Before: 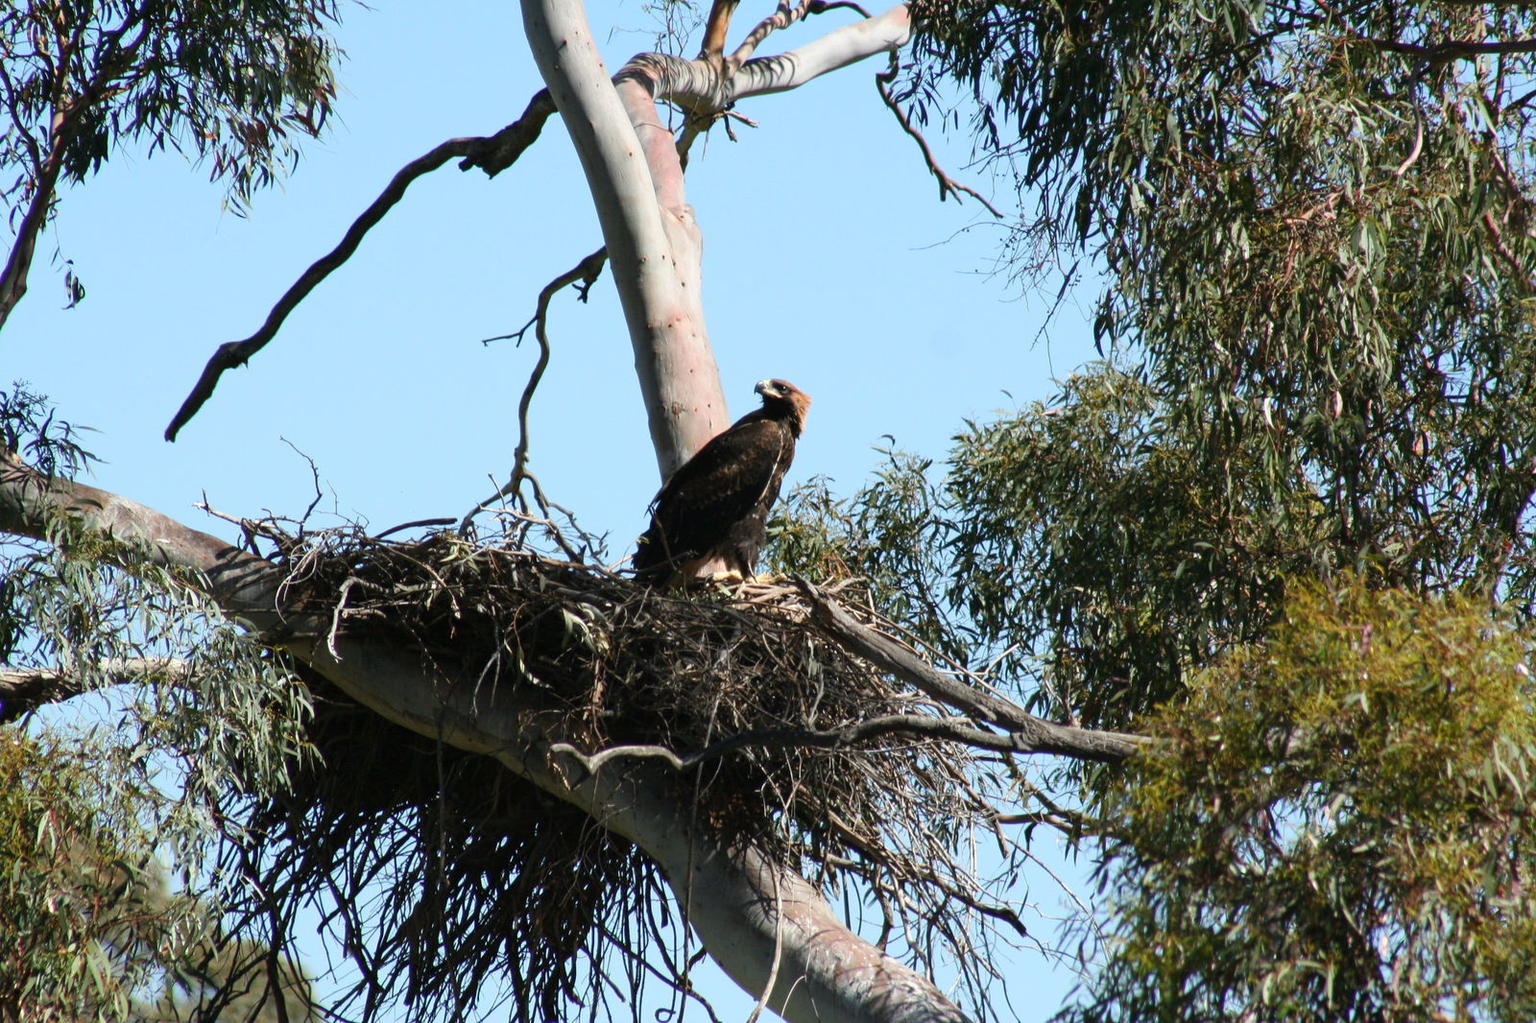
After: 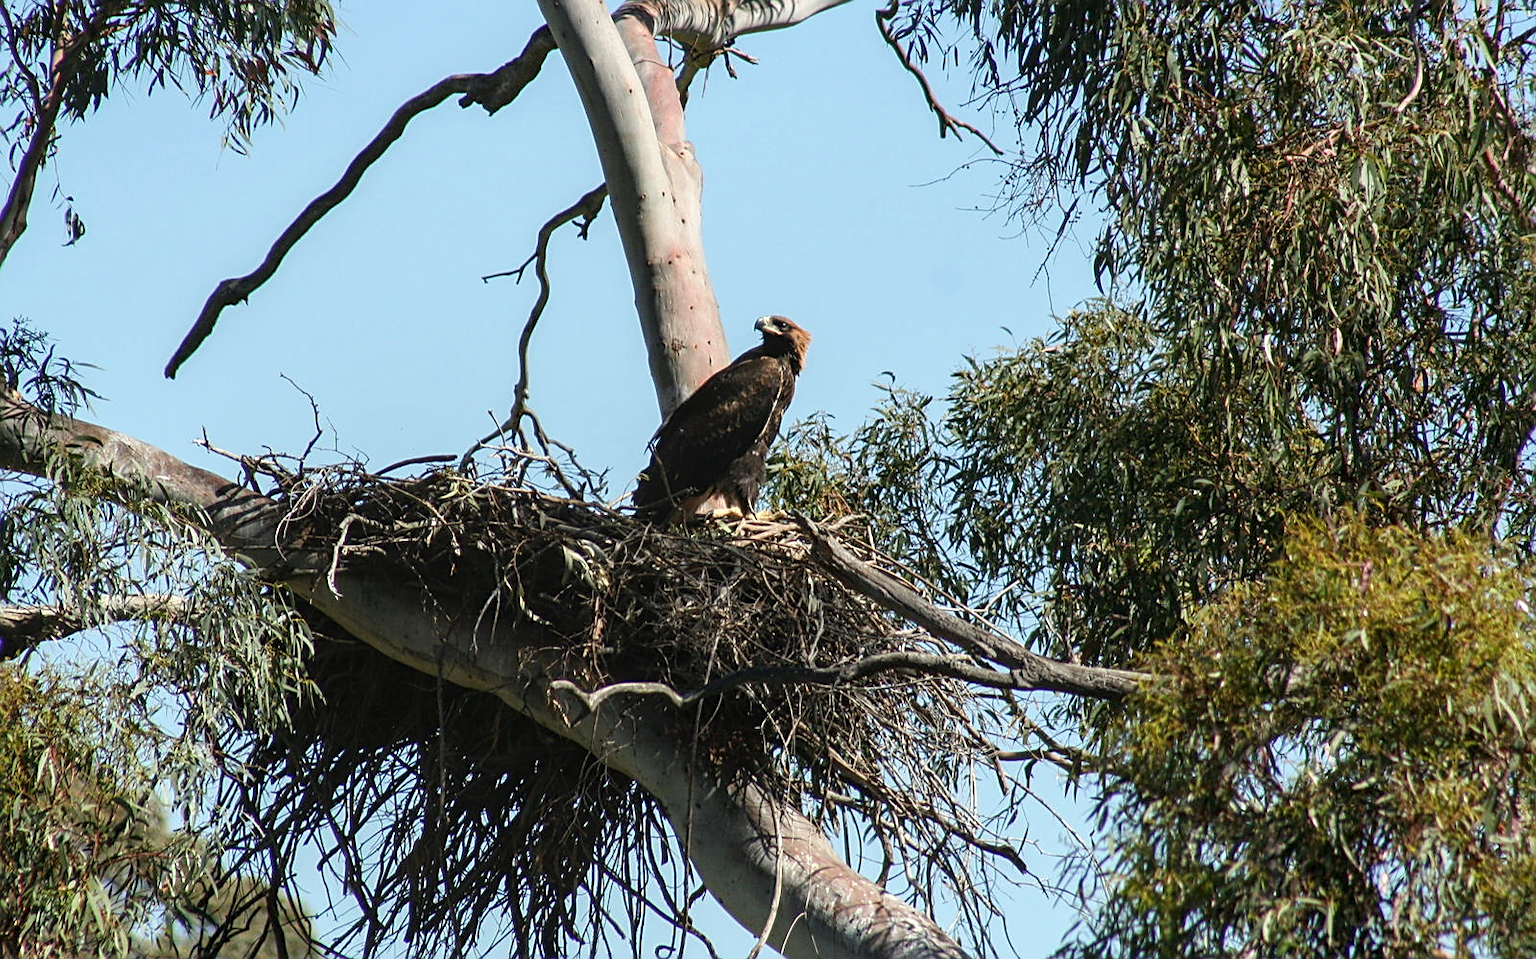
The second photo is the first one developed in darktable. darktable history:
sharpen: on, module defaults
crop and rotate: top 6.25%
color correction: highlights b* 3
local contrast: on, module defaults
